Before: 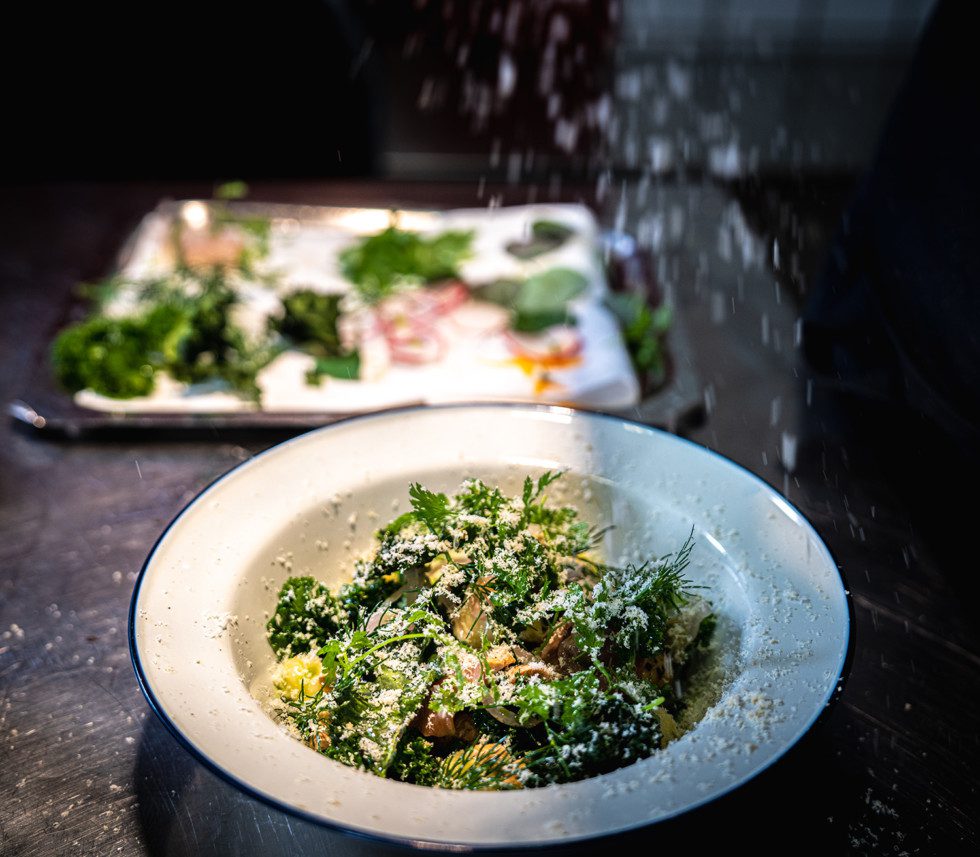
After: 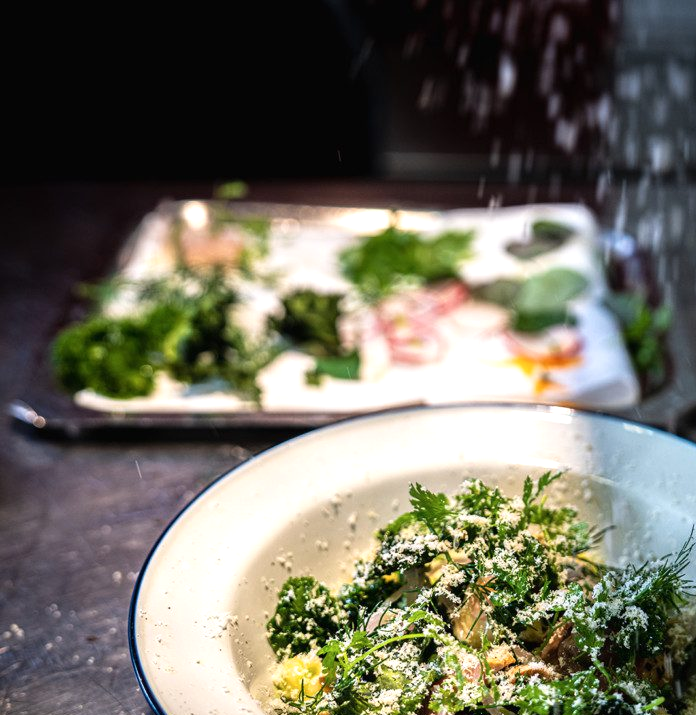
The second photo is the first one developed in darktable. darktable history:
shadows and highlights: shadows -12.61, white point adjustment 4.18, highlights 26.8
crop: right 28.905%, bottom 16.513%
